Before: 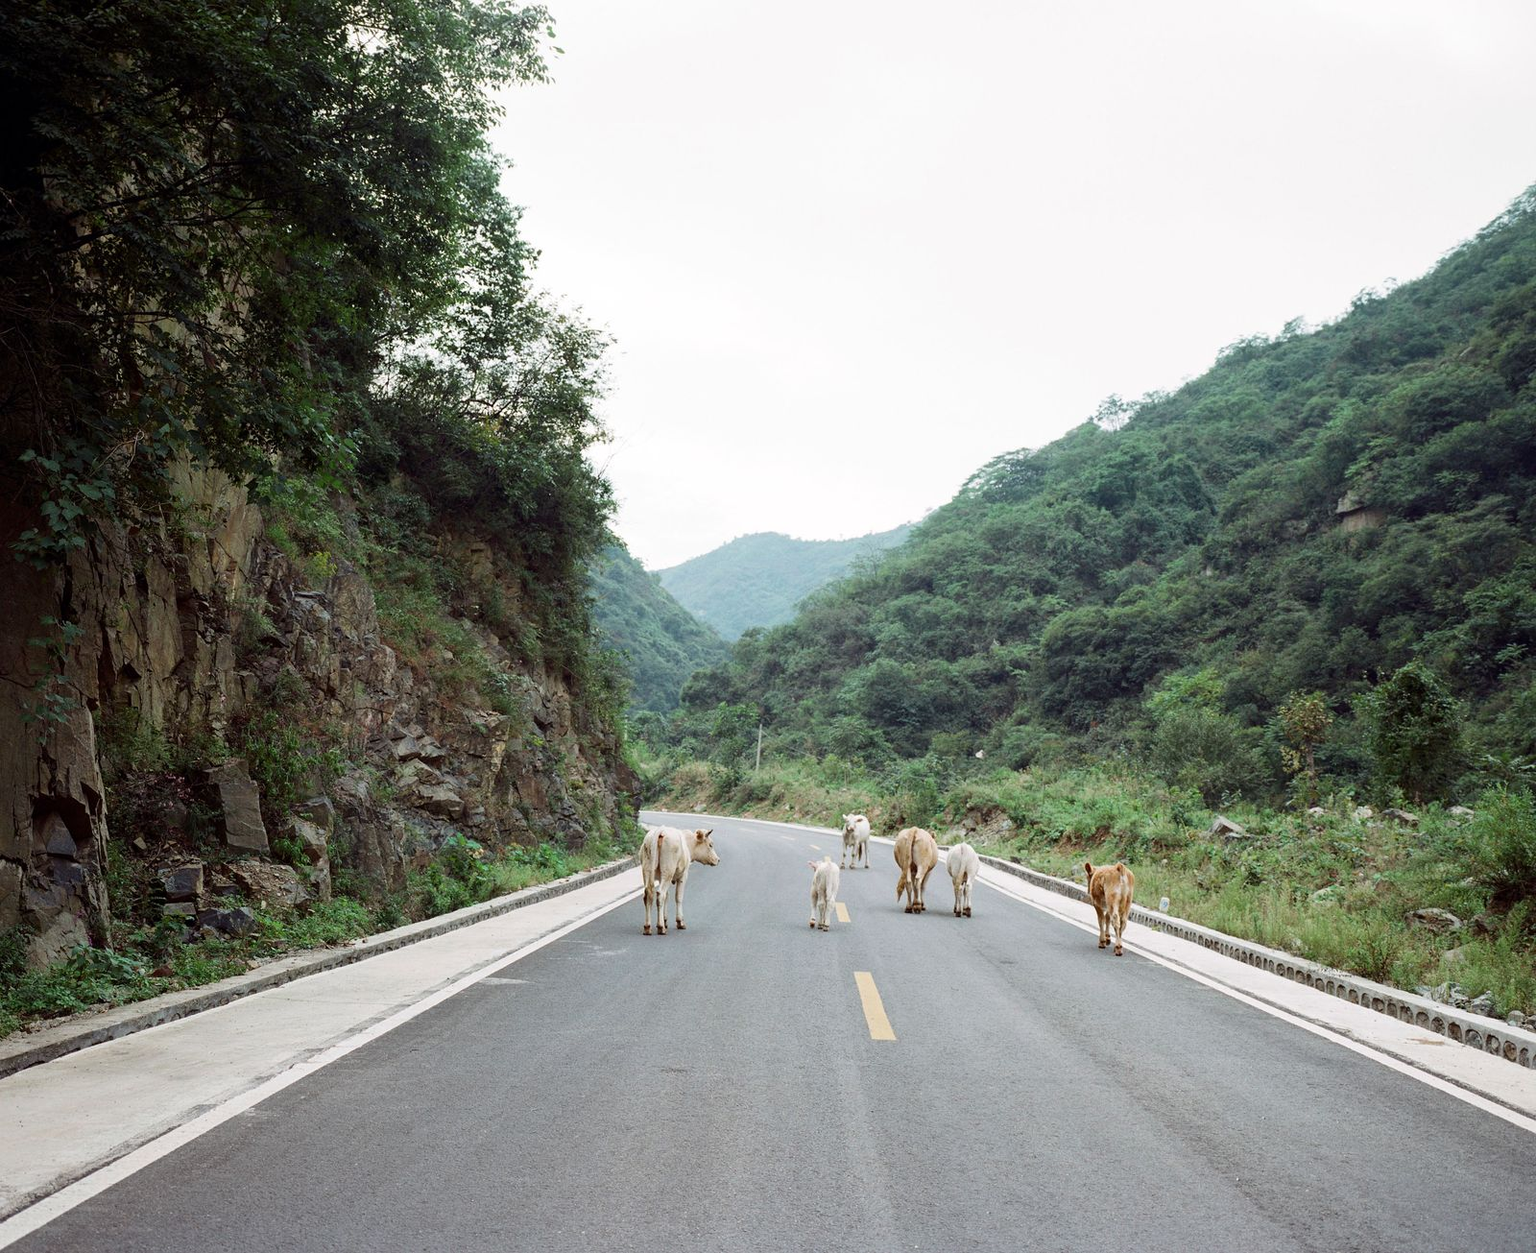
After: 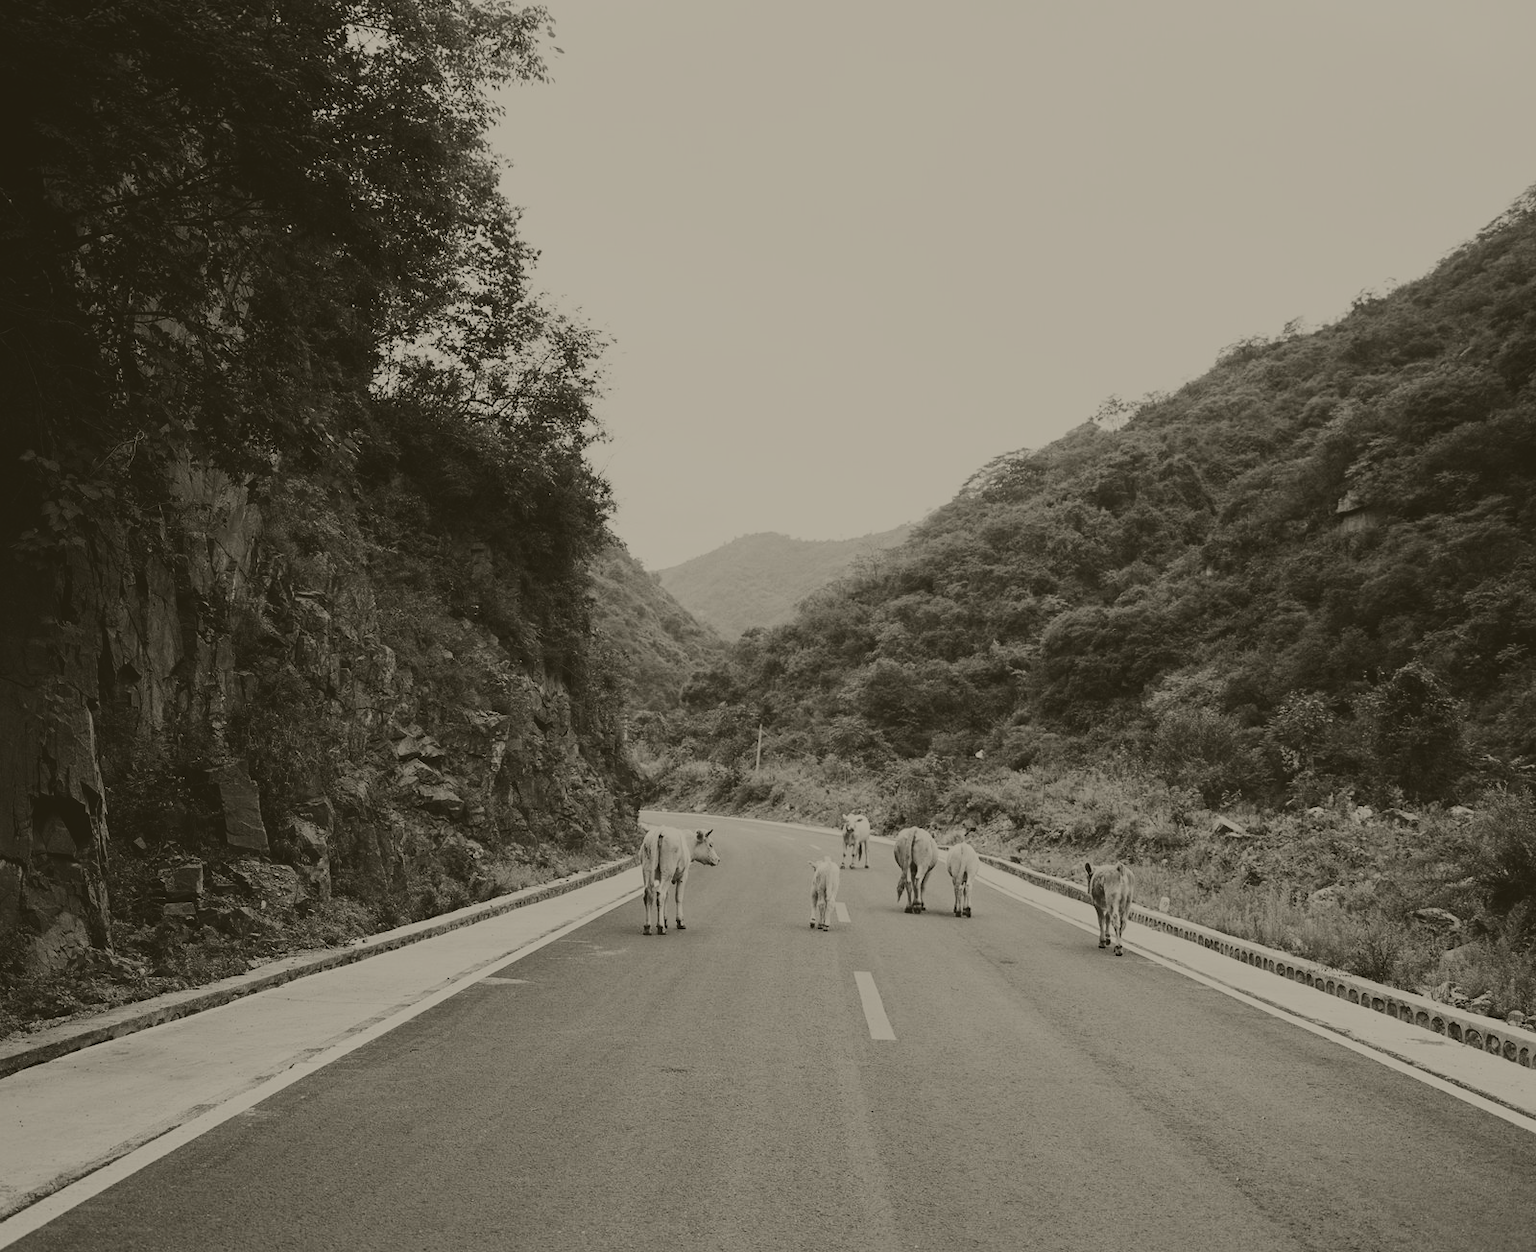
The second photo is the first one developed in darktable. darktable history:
haze removal: compatibility mode true, adaptive false
contrast brightness saturation: contrast 0.28
colorize: hue 41.44°, saturation 22%, source mix 60%, lightness 10.61%
